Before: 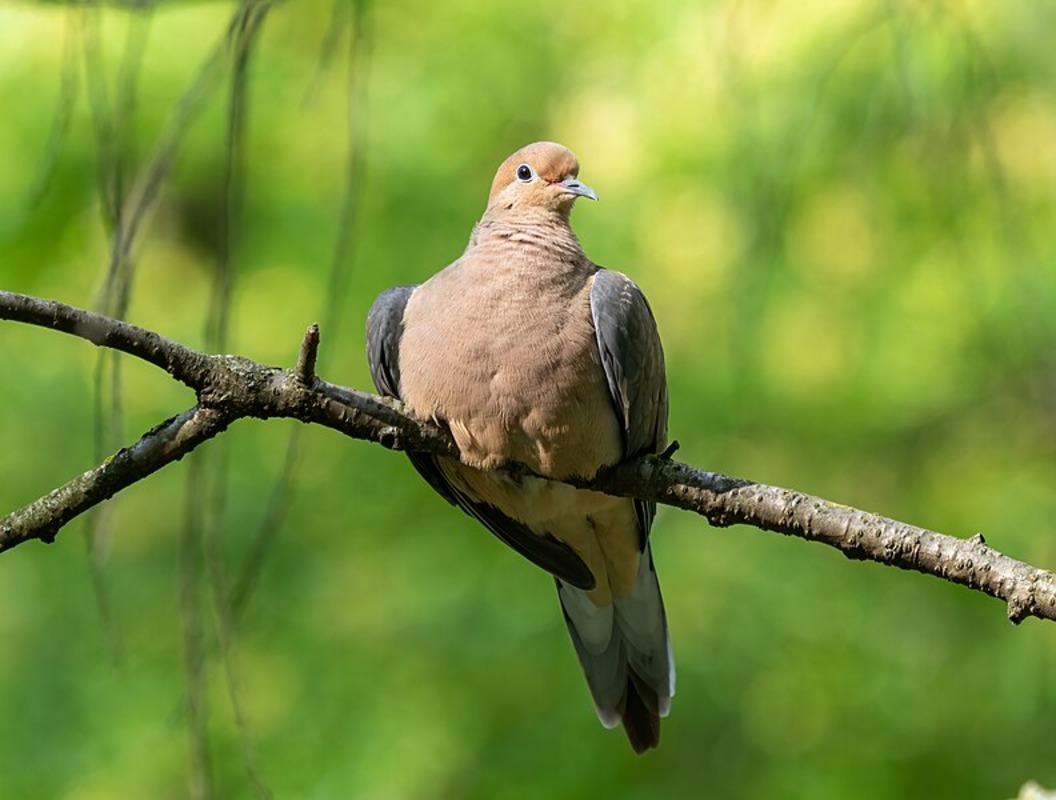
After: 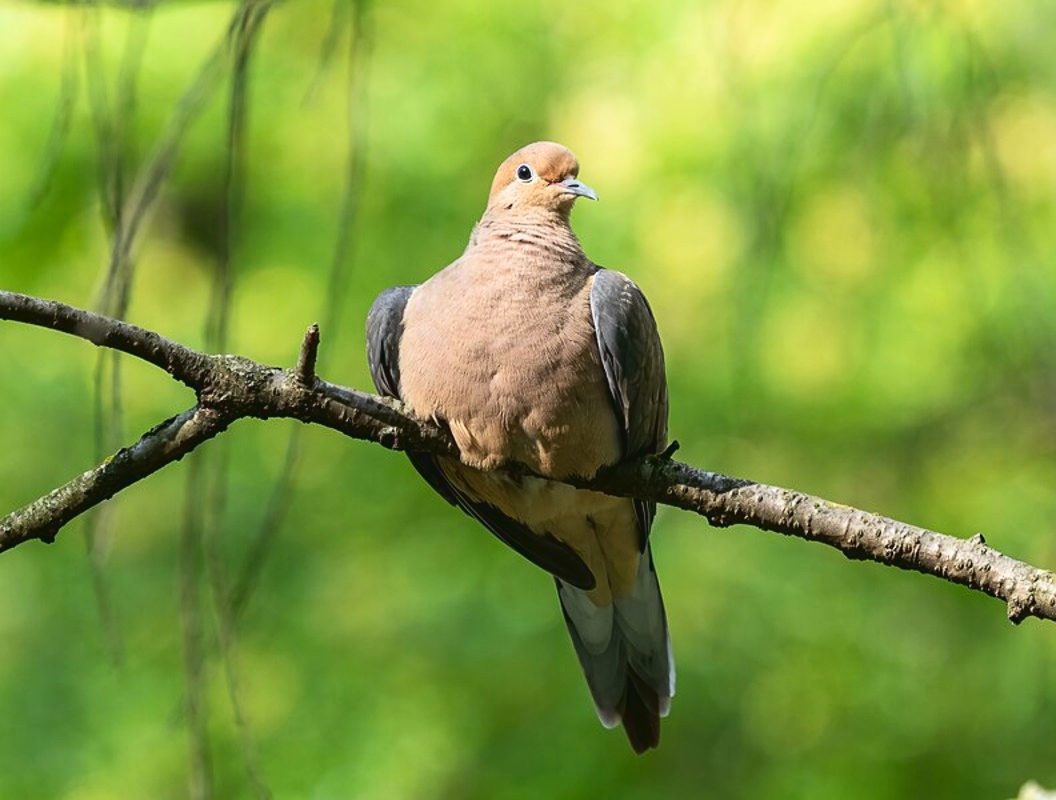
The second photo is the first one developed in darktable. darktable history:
tone curve: curves: ch0 [(0, 0.036) (0.119, 0.115) (0.461, 0.479) (0.715, 0.767) (0.817, 0.865) (1, 0.998)]; ch1 [(0, 0) (0.377, 0.416) (0.44, 0.478) (0.487, 0.498) (0.514, 0.525) (0.538, 0.552) (0.67, 0.688) (1, 1)]; ch2 [(0, 0) (0.38, 0.405) (0.463, 0.445) (0.492, 0.486) (0.524, 0.541) (0.578, 0.59) (0.653, 0.658) (1, 1)], color space Lab, linked channels
